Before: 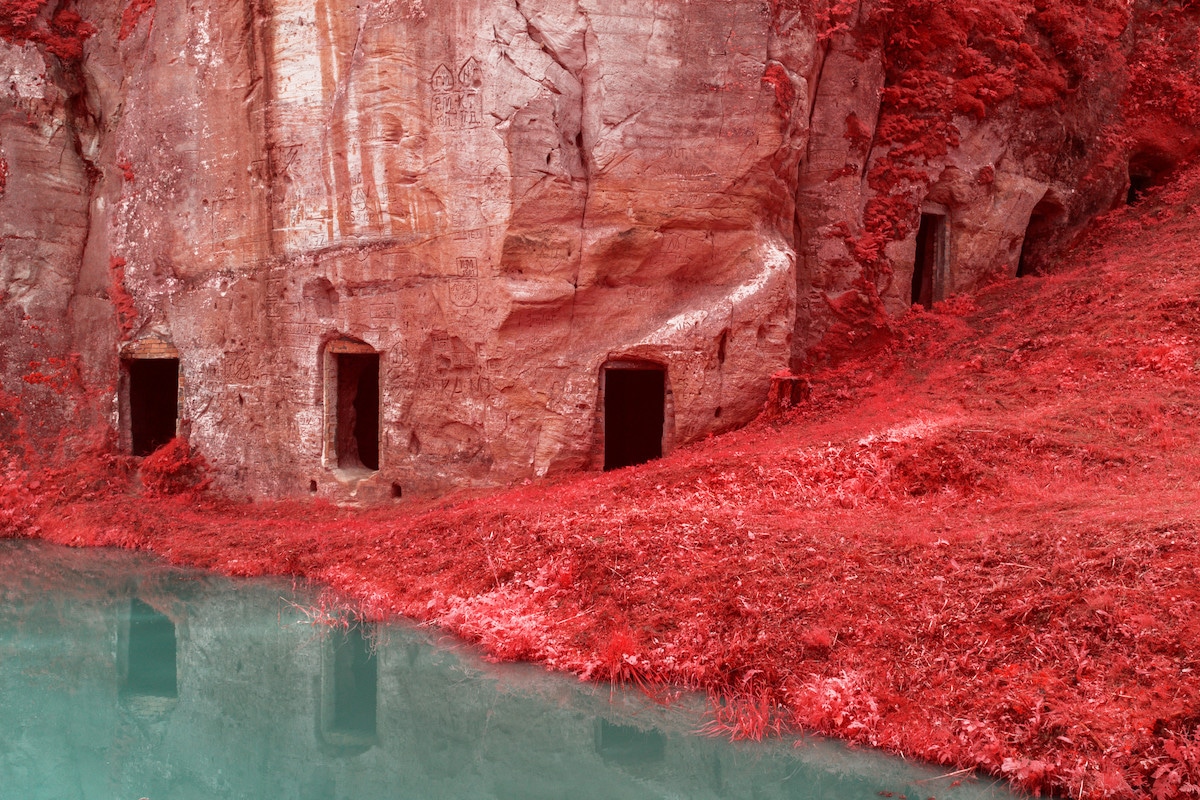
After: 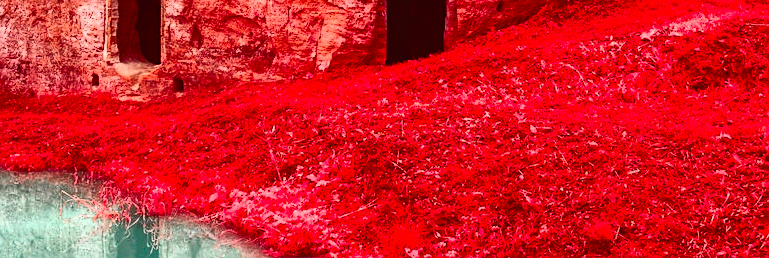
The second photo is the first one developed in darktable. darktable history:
sharpen: amount 0.496
crop: left 18.199%, top 50.809%, right 17.637%, bottom 16.891%
color zones: curves: ch0 [(0.11, 0.396) (0.195, 0.36) (0.25, 0.5) (0.303, 0.412) (0.357, 0.544) (0.75, 0.5) (0.967, 0.328)]; ch1 [(0, 0.468) (0.112, 0.512) (0.202, 0.6) (0.25, 0.5) (0.307, 0.352) (0.357, 0.544) (0.75, 0.5) (0.963, 0.524)]
exposure: exposure -0.152 EV, compensate highlight preservation false
contrast brightness saturation: contrast 0.826, brightness 0.592, saturation 0.585
color balance rgb: linear chroma grading › mid-tones 7.441%, perceptual saturation grading › global saturation 19.635%
